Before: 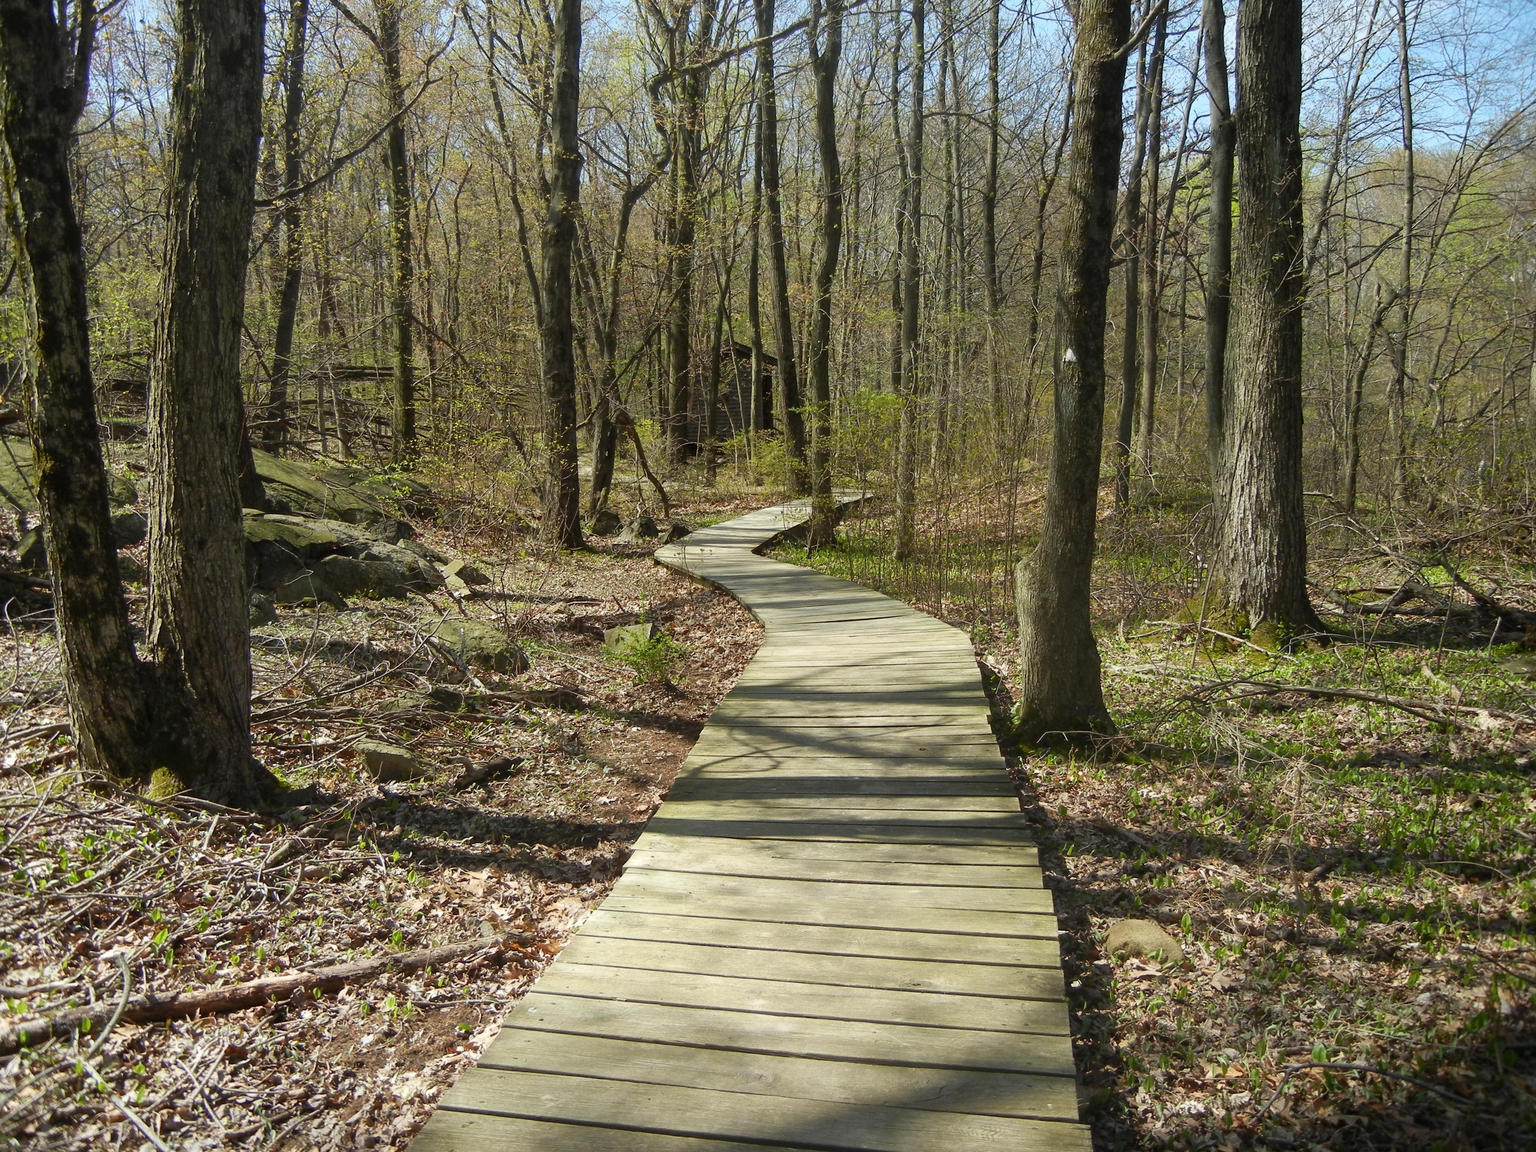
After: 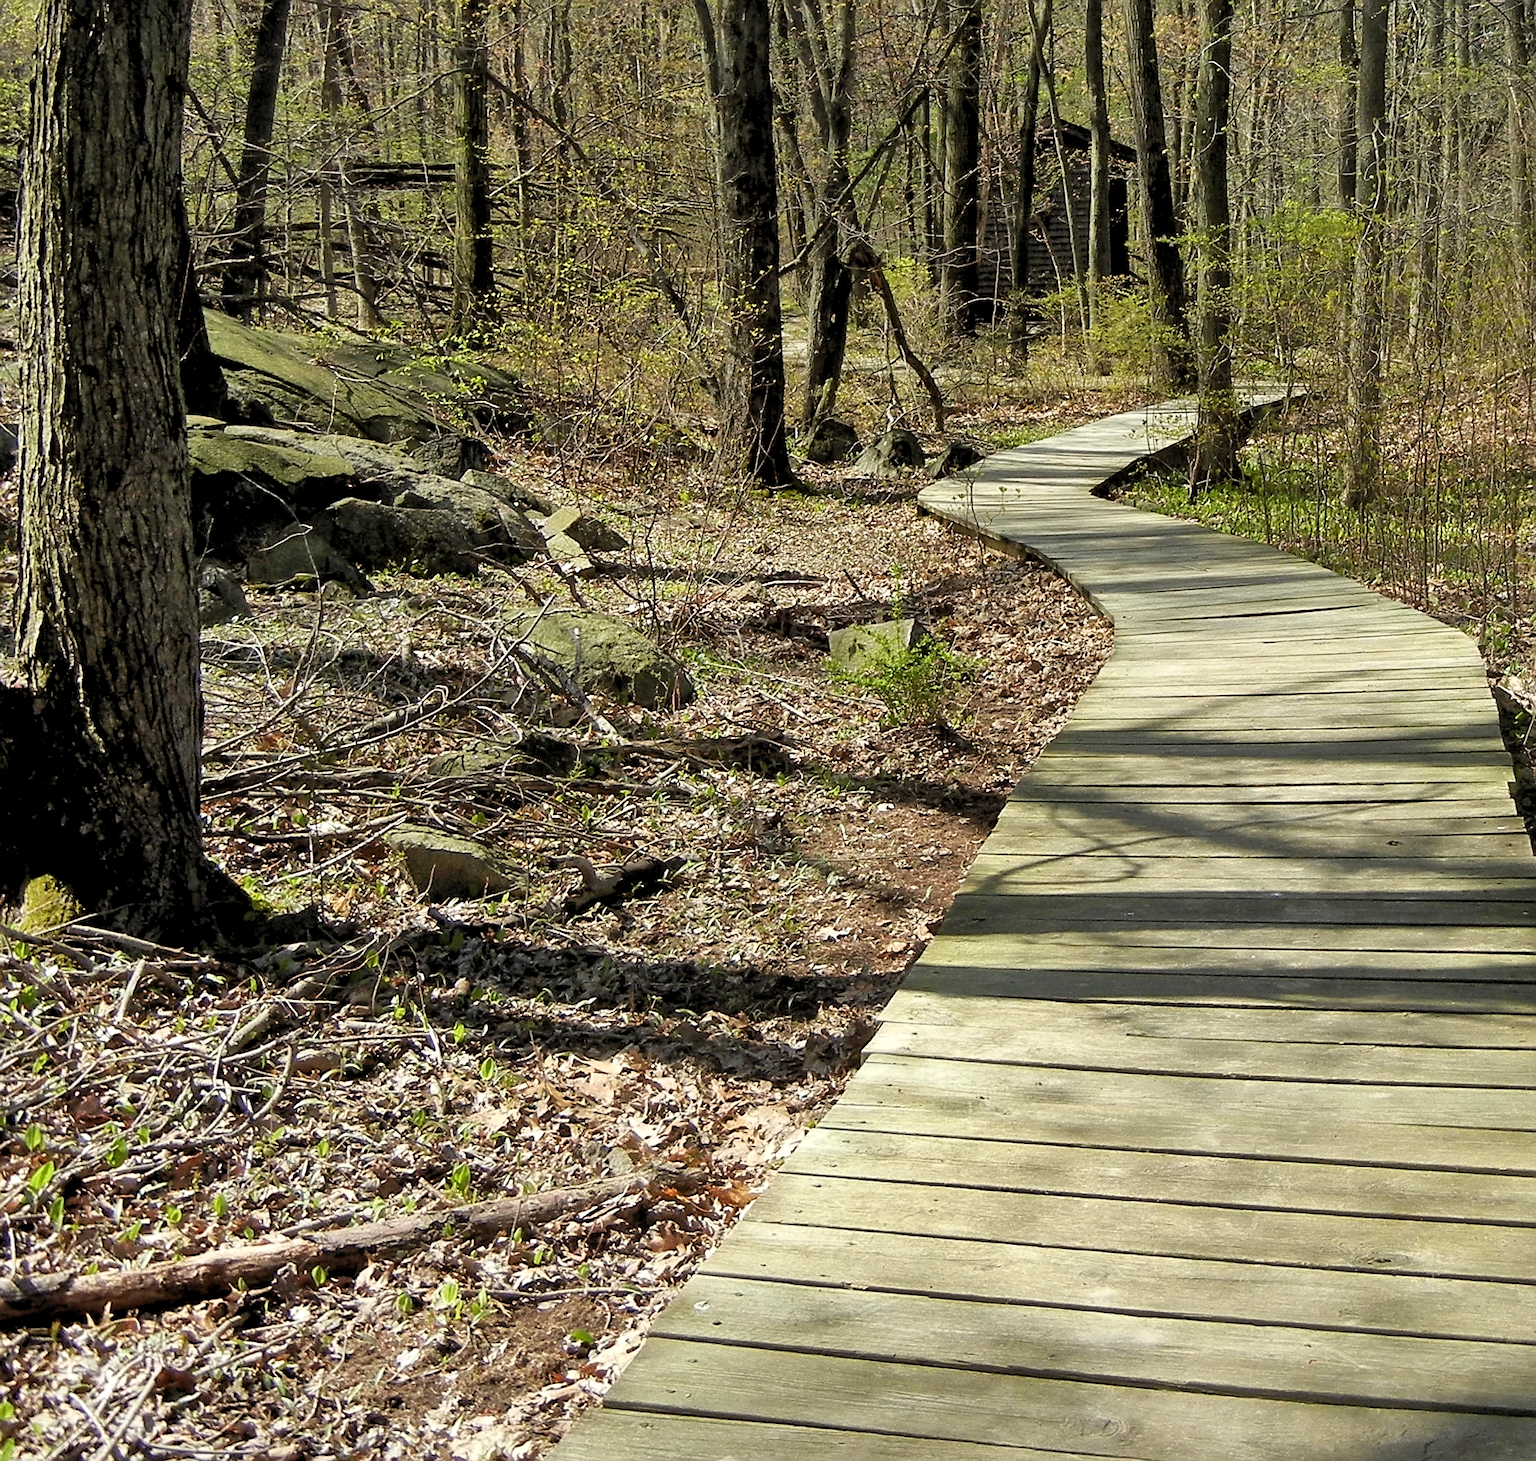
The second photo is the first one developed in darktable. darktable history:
rgb levels: levels [[0.013, 0.434, 0.89], [0, 0.5, 1], [0, 0.5, 1]]
shadows and highlights: shadows 43.71, white point adjustment -1.46, soften with gaussian
sharpen: on, module defaults
crop: left 8.966%, top 23.852%, right 34.699%, bottom 4.703%
